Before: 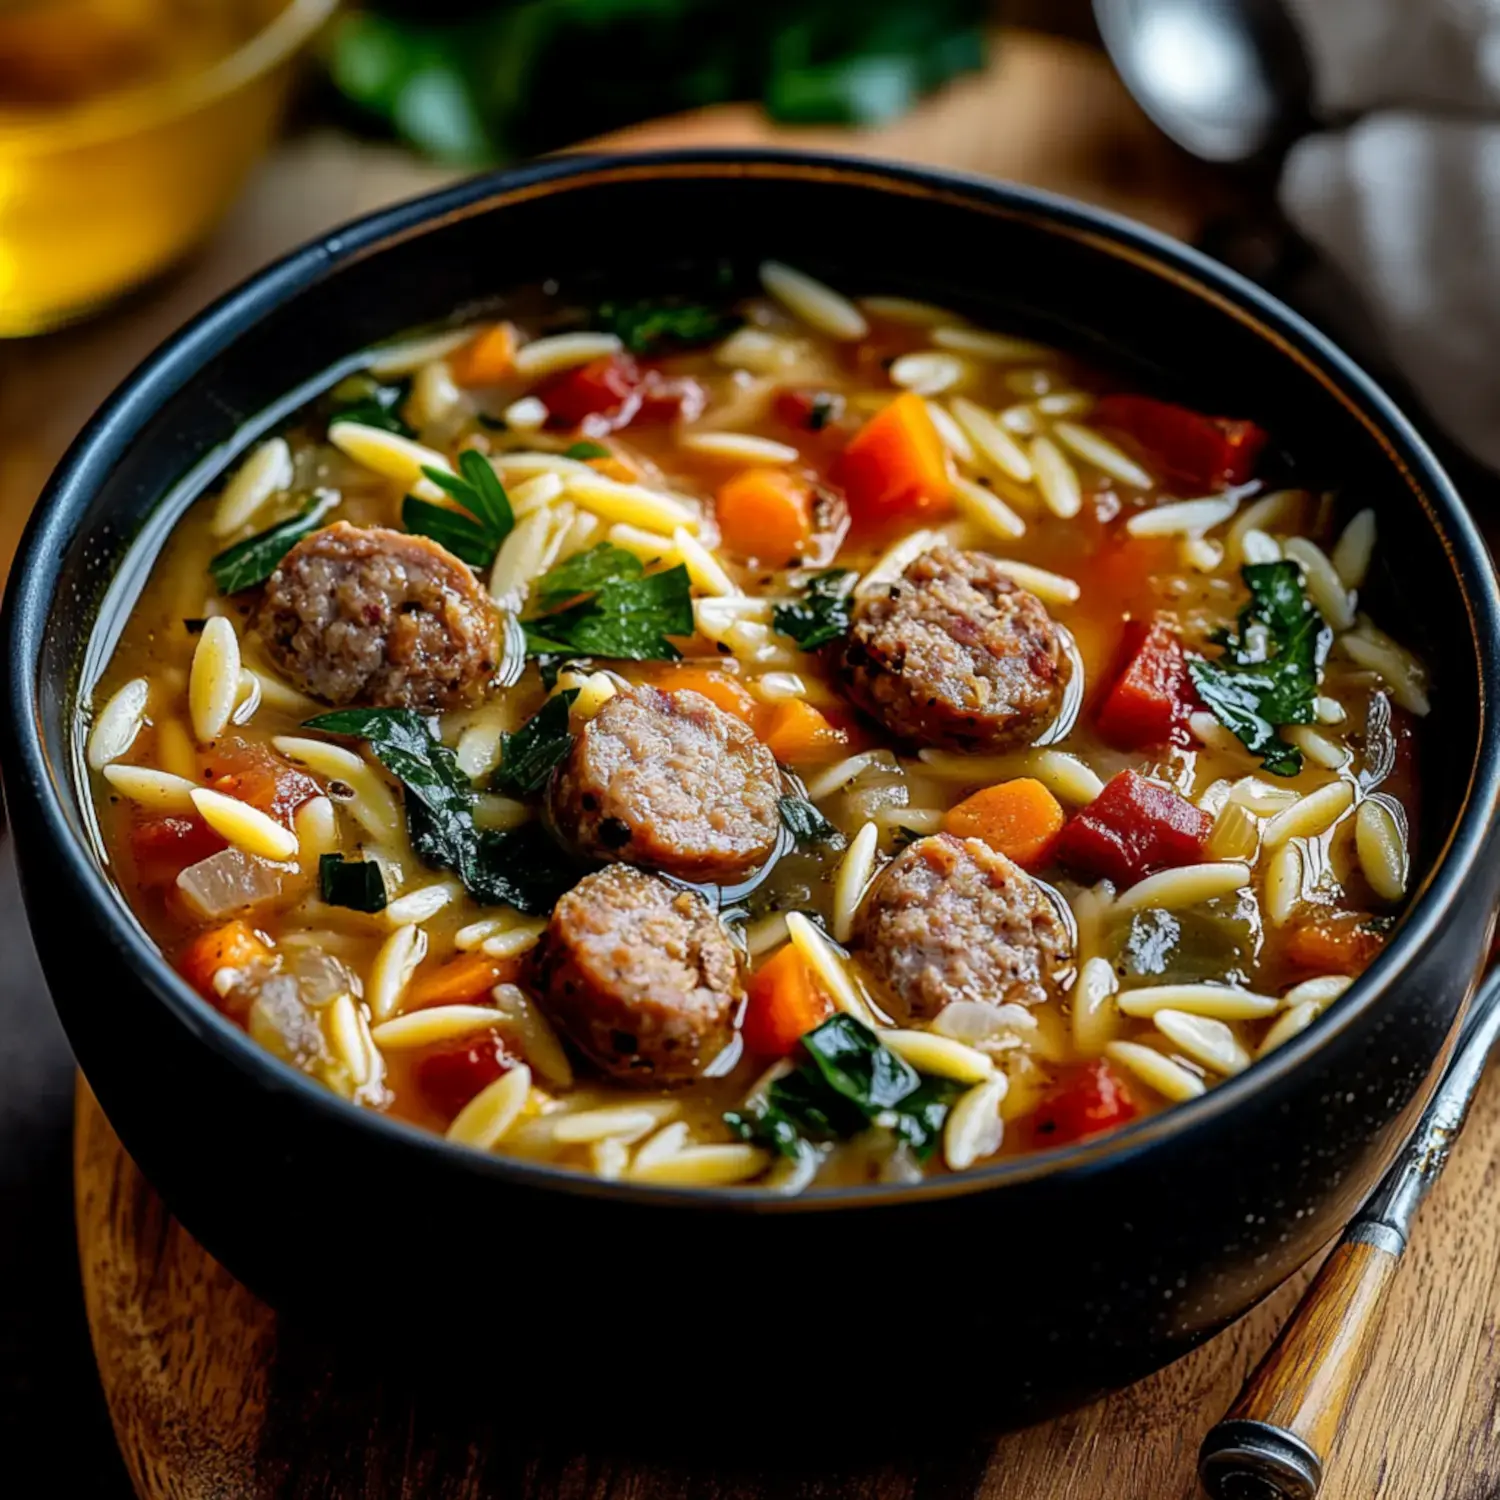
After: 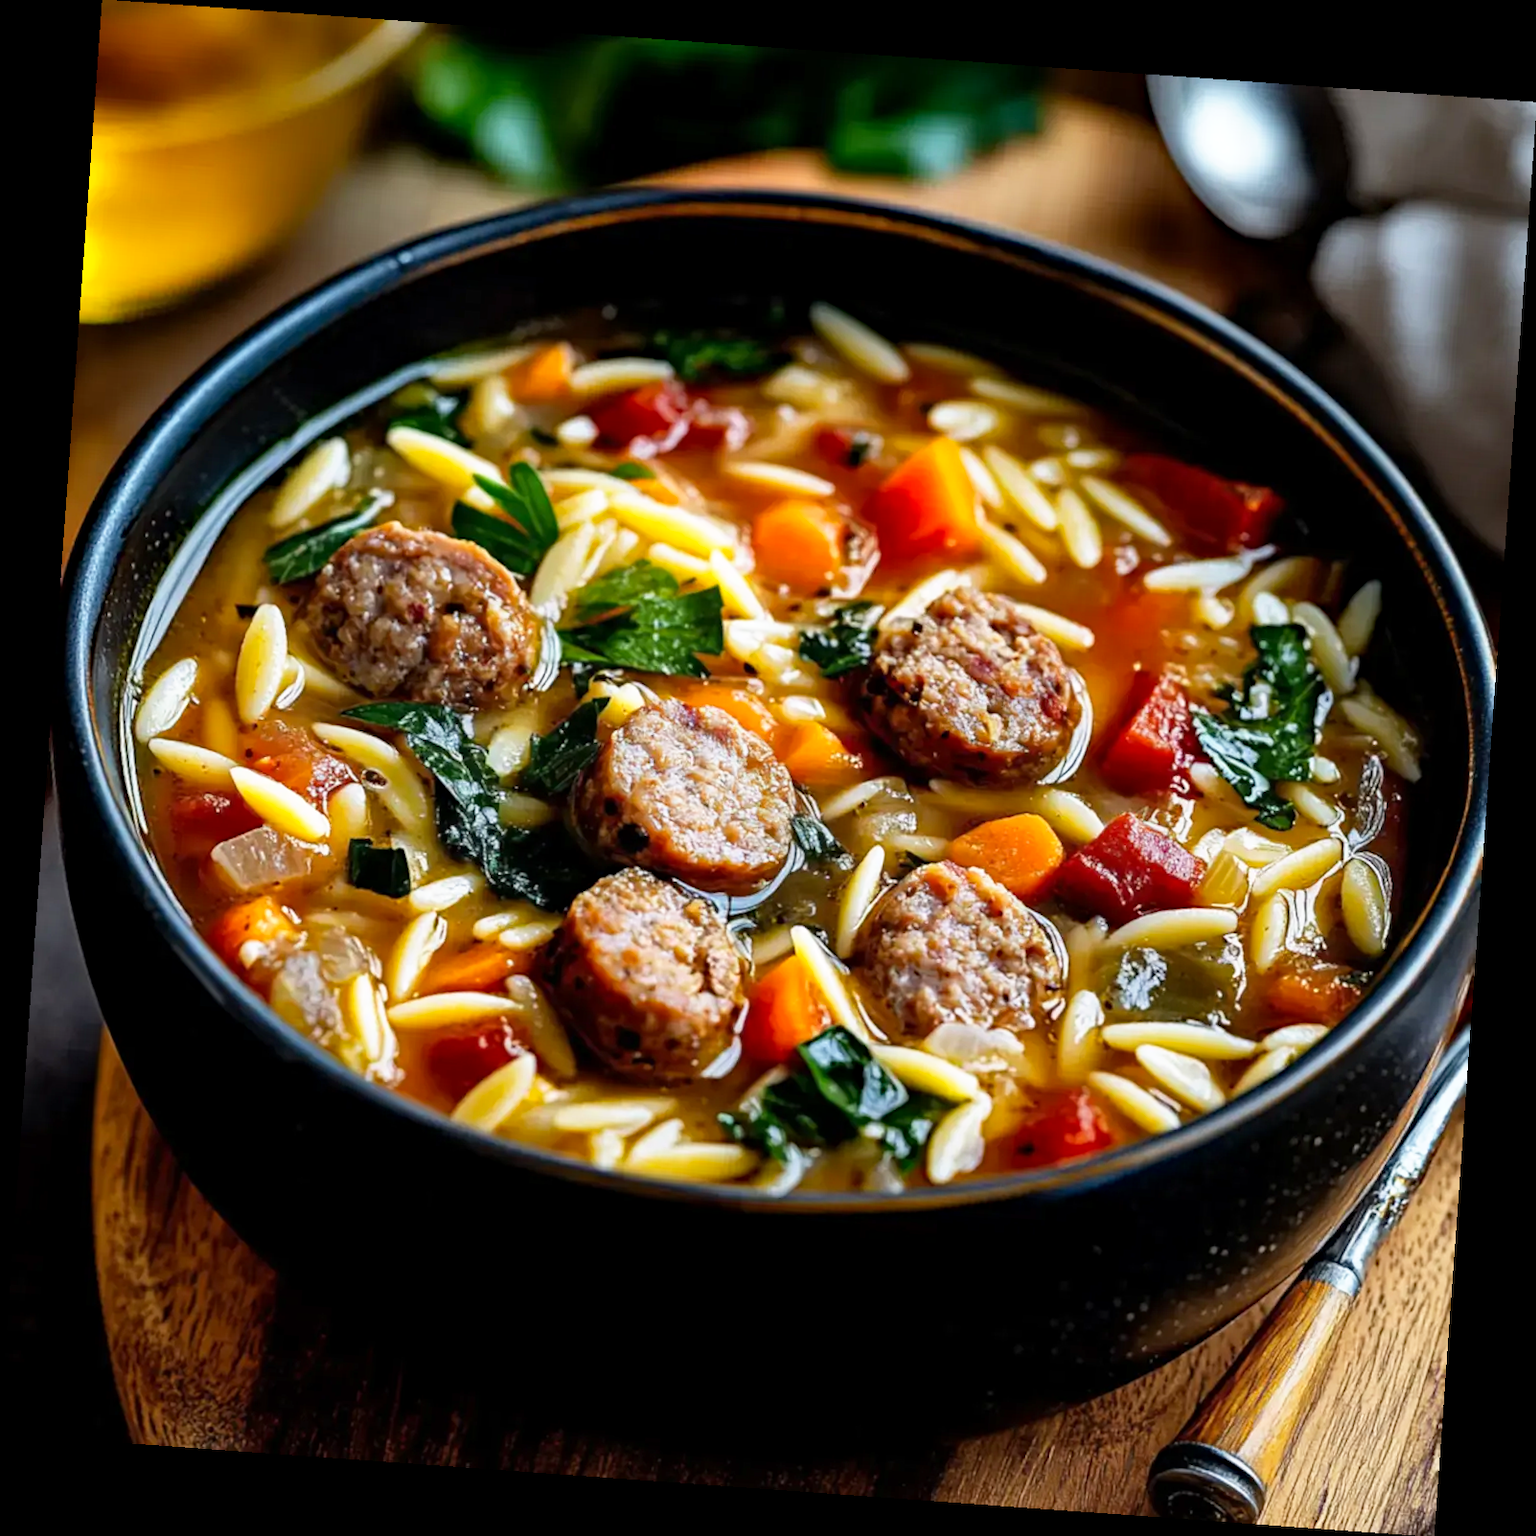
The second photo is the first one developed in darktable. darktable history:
base curve: curves: ch0 [(0, 0) (0.688, 0.865) (1, 1)], preserve colors none
haze removal: compatibility mode true, adaptive false
rotate and perspective: rotation 4.1°, automatic cropping off
